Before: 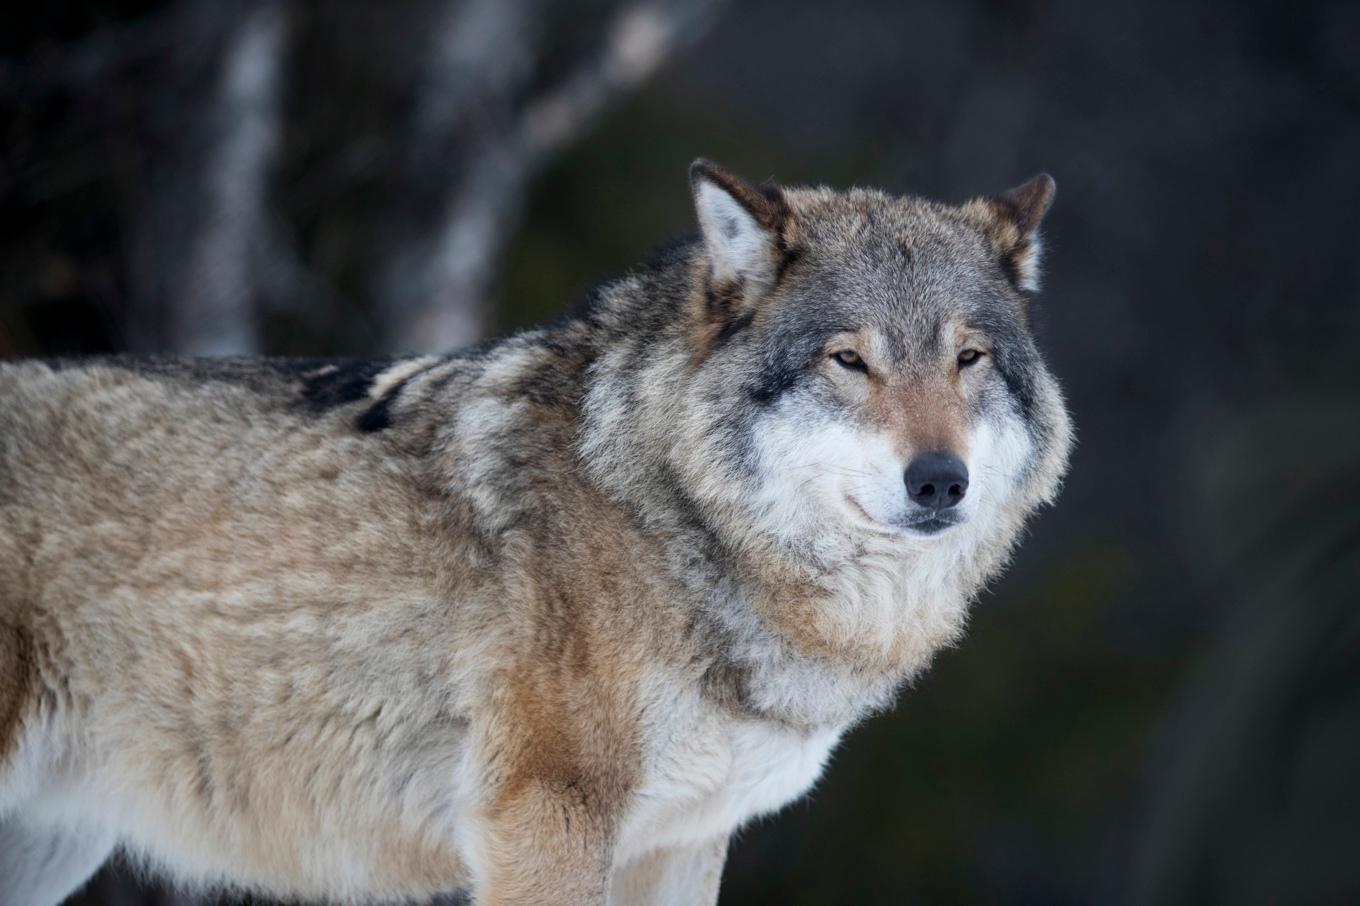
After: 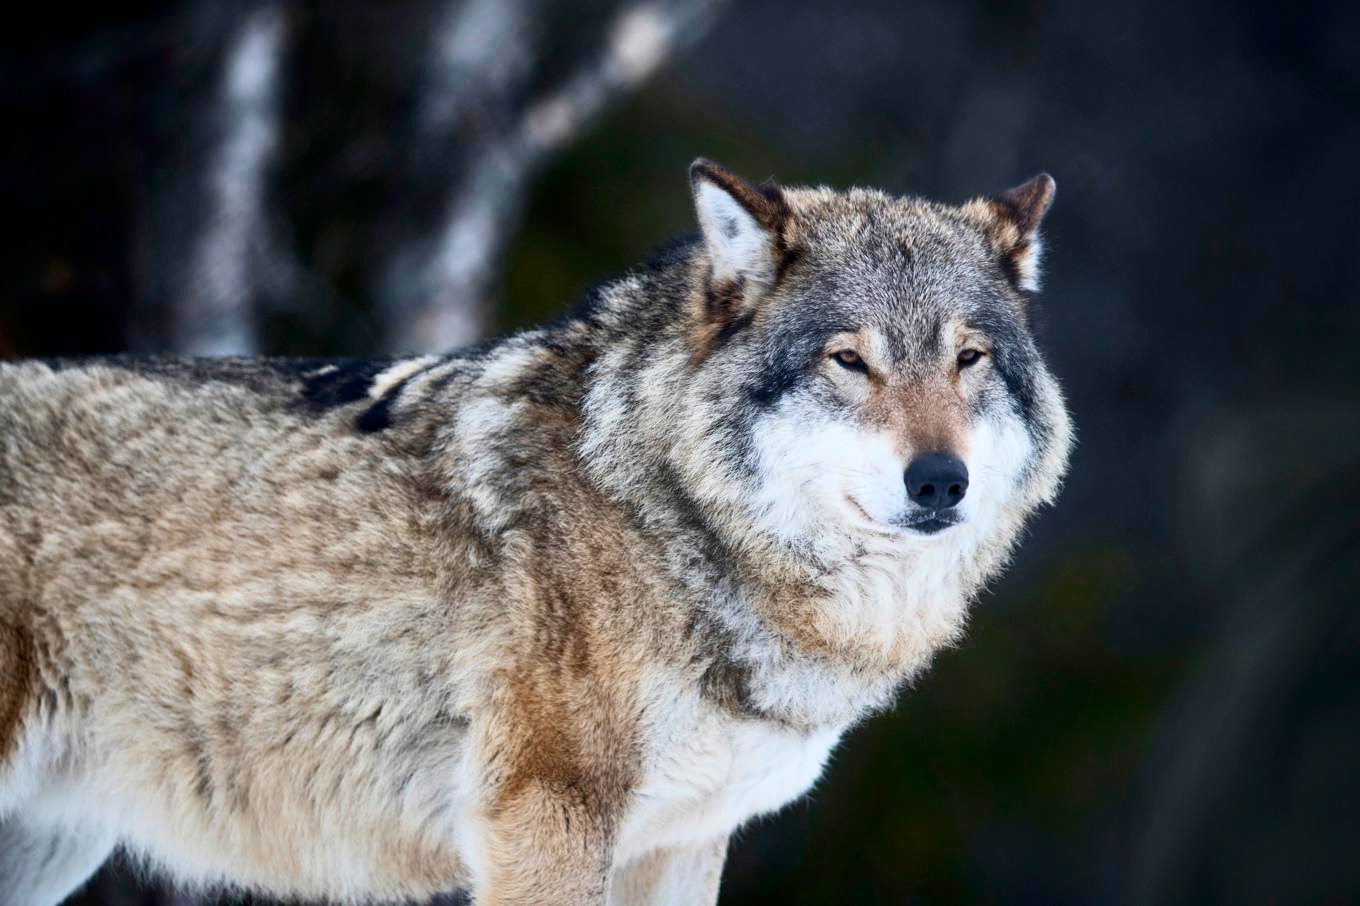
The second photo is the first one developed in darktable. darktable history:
contrast brightness saturation: contrast 0.315, brightness -0.066, saturation 0.174
tone equalizer: -7 EV 0.157 EV, -6 EV 0.572 EV, -5 EV 1.17 EV, -4 EV 1.36 EV, -3 EV 1.14 EV, -2 EV 0.6 EV, -1 EV 0.156 EV
